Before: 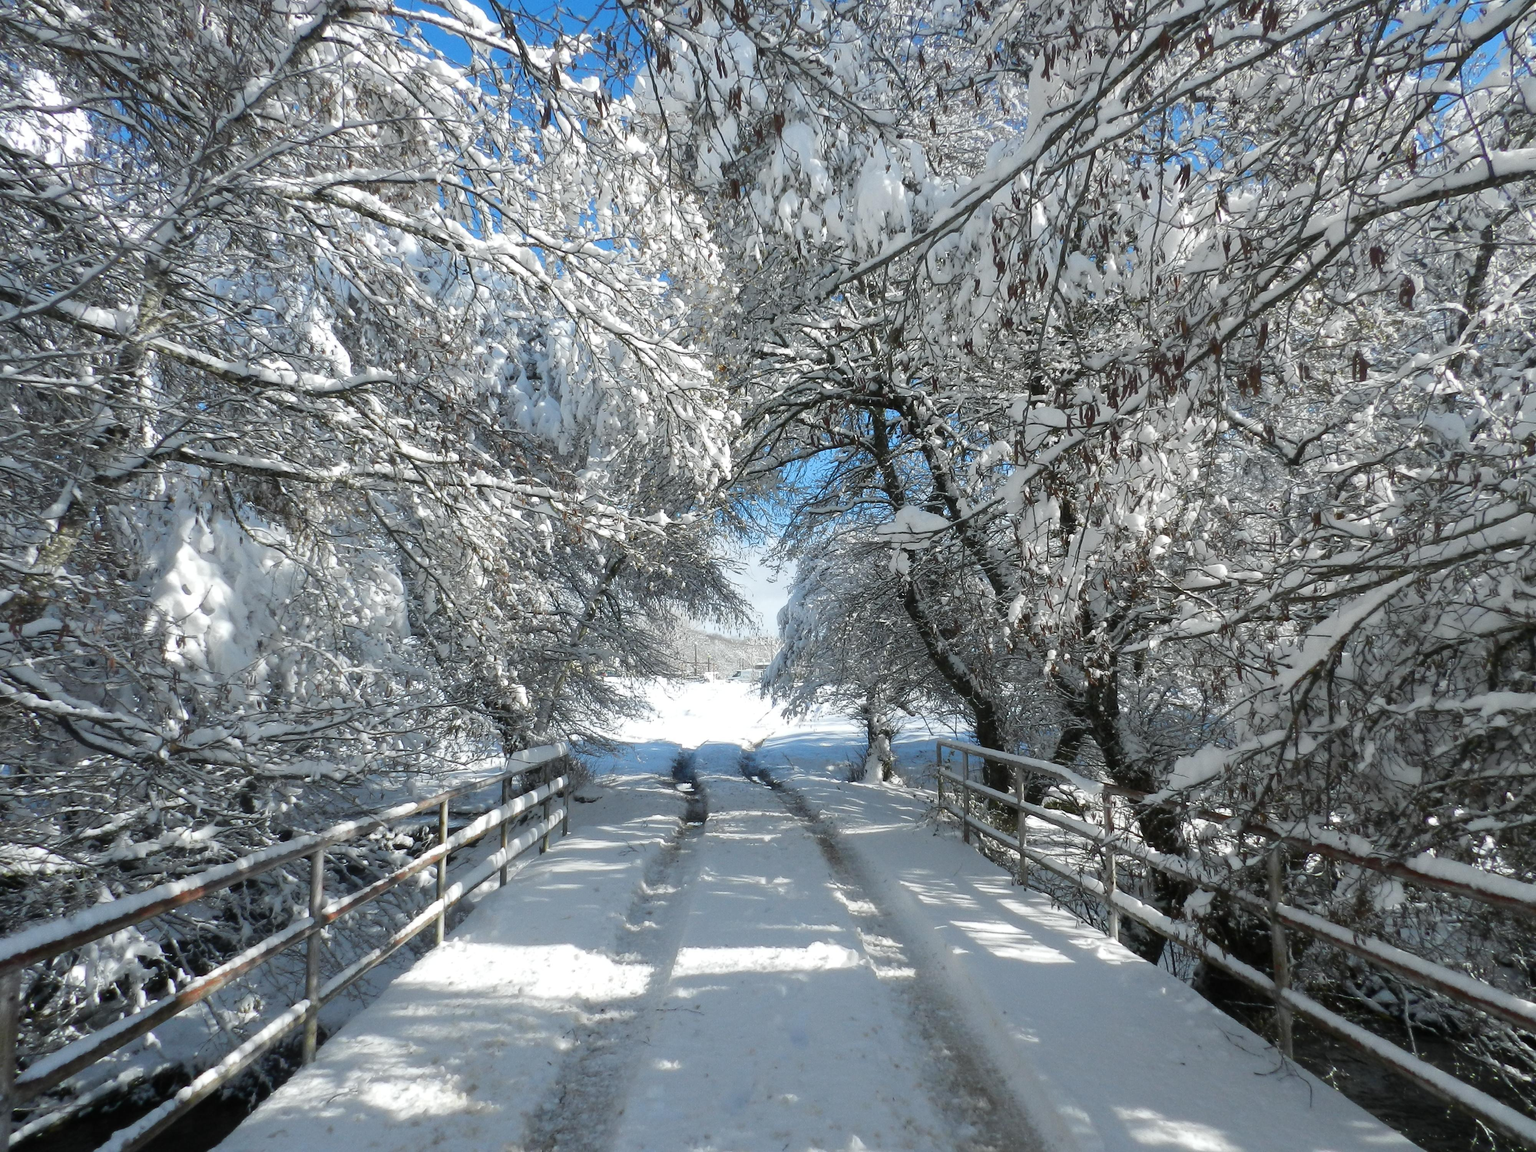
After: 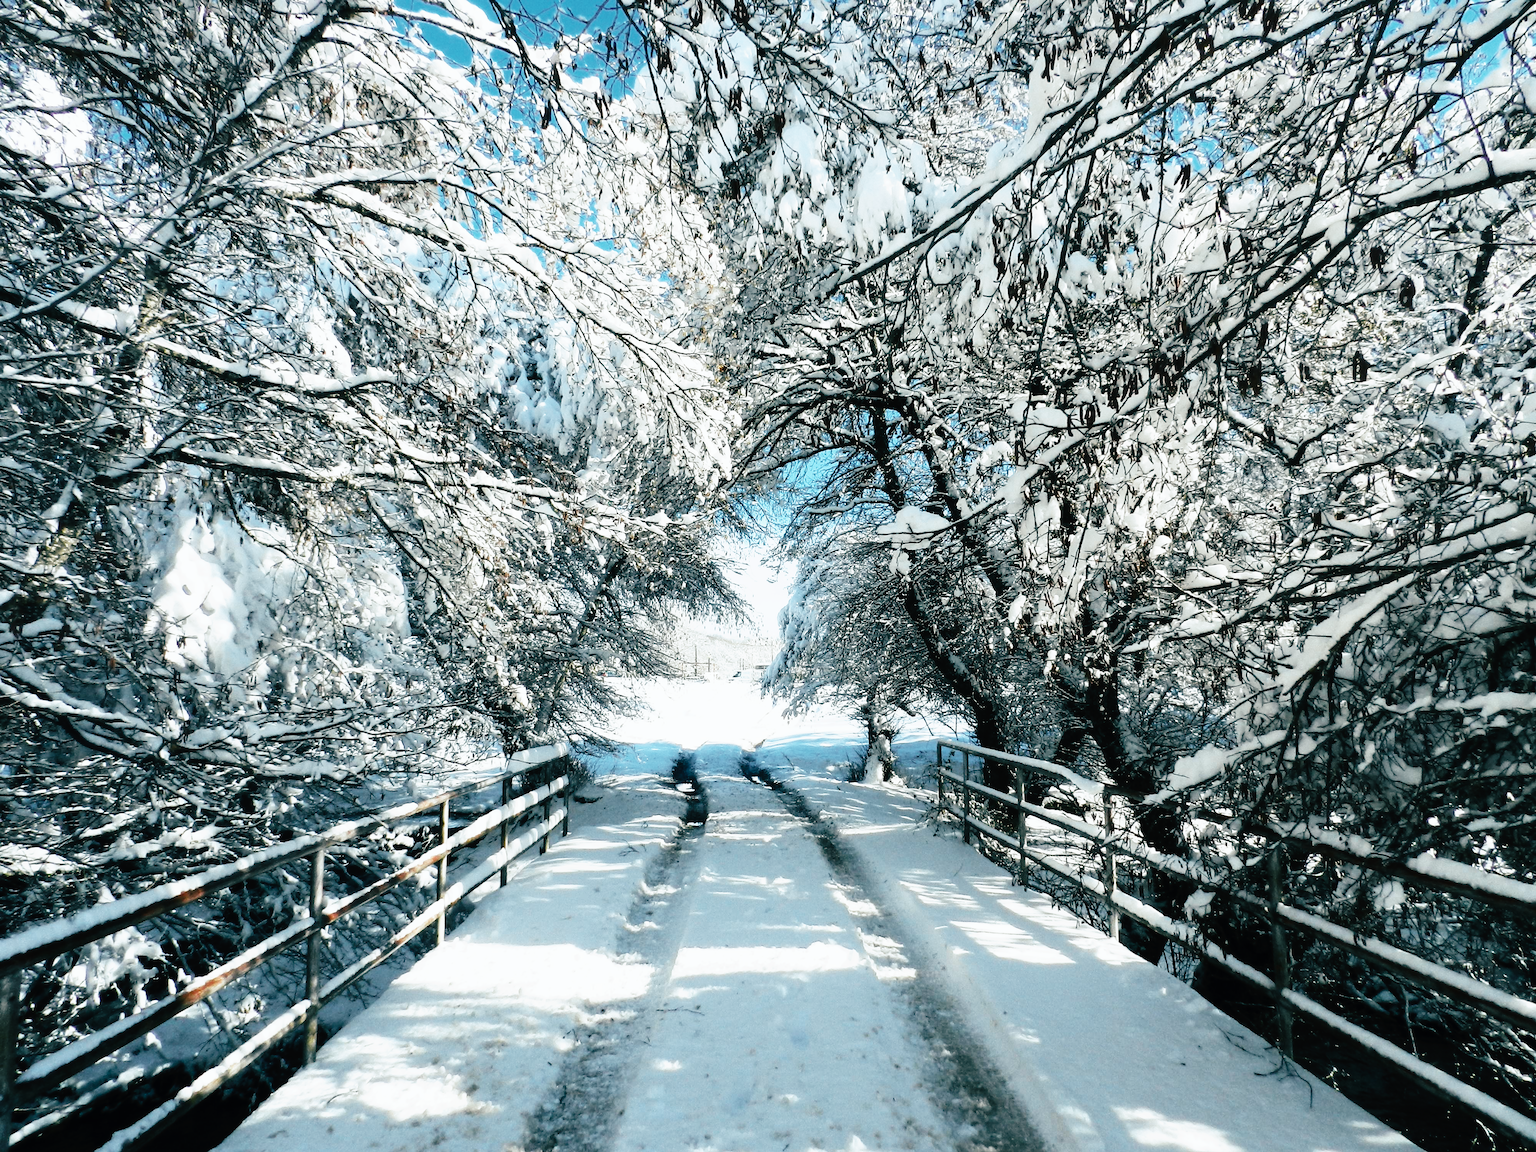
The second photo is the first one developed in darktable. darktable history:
tone curve: curves: ch0 [(0, 0) (0.003, 0.001) (0.011, 0.005) (0.025, 0.01) (0.044, 0.016) (0.069, 0.019) (0.1, 0.024) (0.136, 0.03) (0.177, 0.045) (0.224, 0.071) (0.277, 0.122) (0.335, 0.202) (0.399, 0.326) (0.468, 0.471) (0.543, 0.638) (0.623, 0.798) (0.709, 0.913) (0.801, 0.97) (0.898, 0.983) (1, 1)], preserve colors none
color look up table: target L [95.86, 66.21, 75.67, 57.67, 67.12, 70.98, 51.63, 56.99, 55.39, 52.41, 56.15, 42.51, 42.07, 23.68, 200, 67.09, 70.44, 53.36, 53.57, 41.4, 44.85, 43.37, 38.69, 27.31, 15.53, 0.111, 81.24, 69.22, 68.91, 70.05, 44.33, 50.15, 56.33, 39.9, 37.56, 33.51, 38.74, 36.76, 40.14, 27.85, 4.597, 57.61, 78.27, 71.27, 55.59, 55.41, 54.19, 44.11, 26.46], target a [-4.111, 2.544, -0.486, -18.23, 0.053, -14.02, -22.3, -23.44, -11.78, 4.348, -0.53, -17.85, -15.22, -14.39, 0, 3.307, 8.514, 15.21, 24.76, 30.77, 21.26, 19.31, 20.35, 28.22, -0.684, 0.699, 3.21, 16.32, 15.16, -1.648, 37.68, 30.96, 16.68, 32.78, 30.81, 17.04, 0.832, -3.013, -1.001, 23.58, 6.883, -17.27, -14.79, -12.51, -15.5, -16.75, -13.2, -9.89, -11.72], target b [24.13, 40.65, 24.65, -11.23, 43.09, 6.862, 26.66, 18.73, 21.78, 29.84, 7.013, 11.49, 4.451, 13.8, 0, 42.76, 16.86, 31.07, -1.769, 23.3, 3.611, 27.96, 31.36, 41.5, 2.667, -2.619, -4.038, -13.7, -4.135, 2.092, -22.51, -15.31, -10.18, -24.88, -12.99, -10.15, -20.56, -14.92, -19.5, -23.87, -18.97, -13.3, -20.89, -15.97, -13.11, -9.595, -14.34, -9.852, -5.407], num patches 49
